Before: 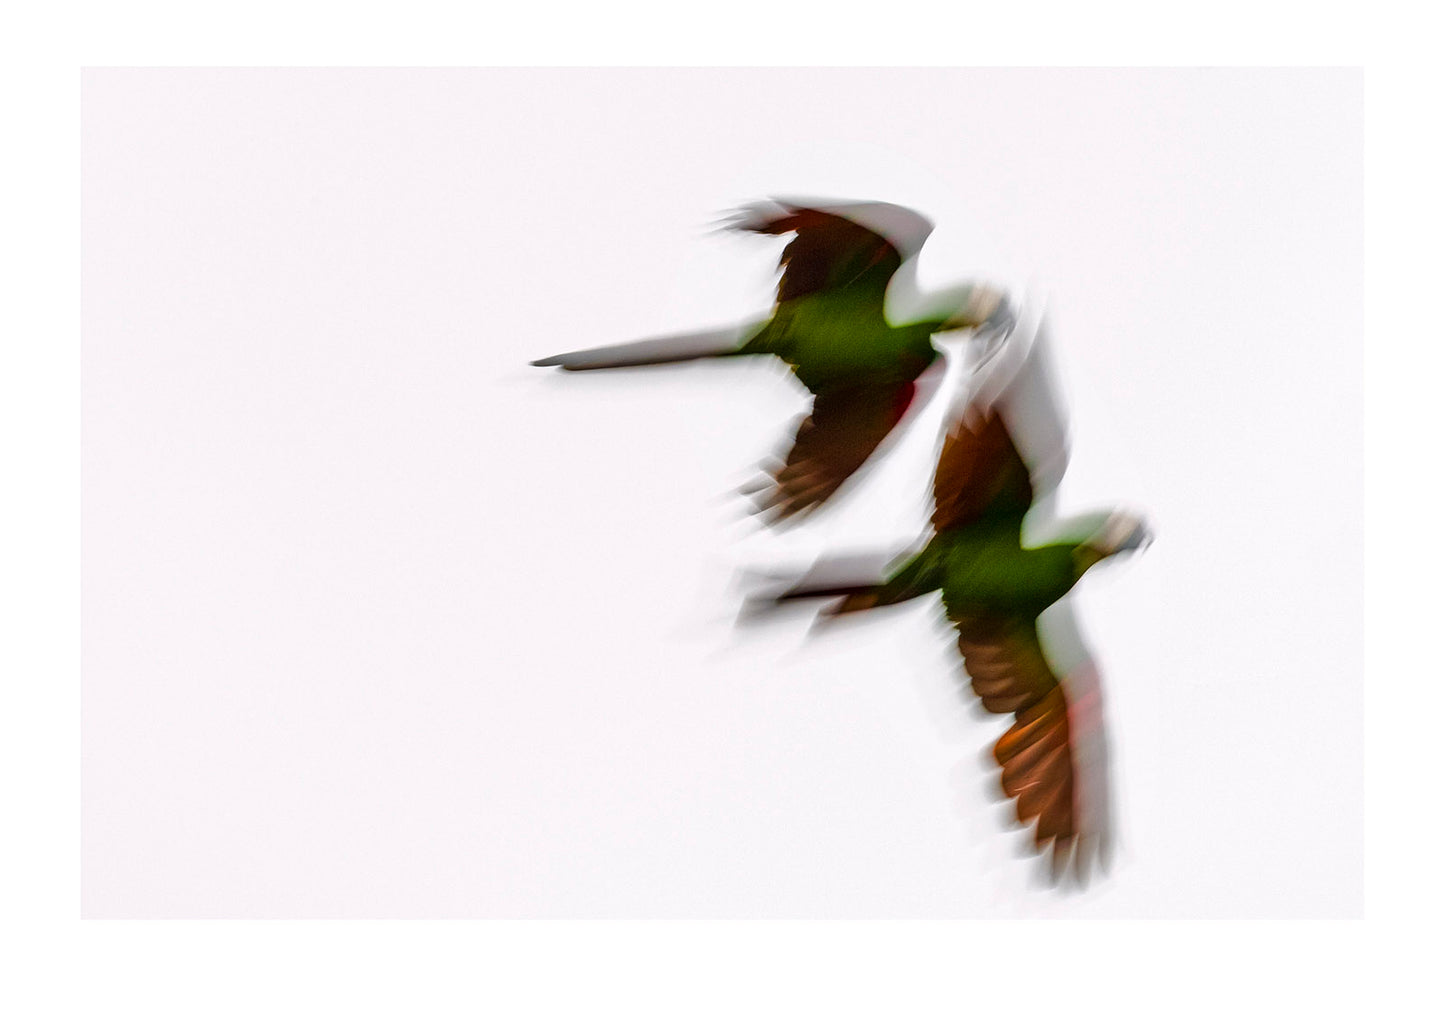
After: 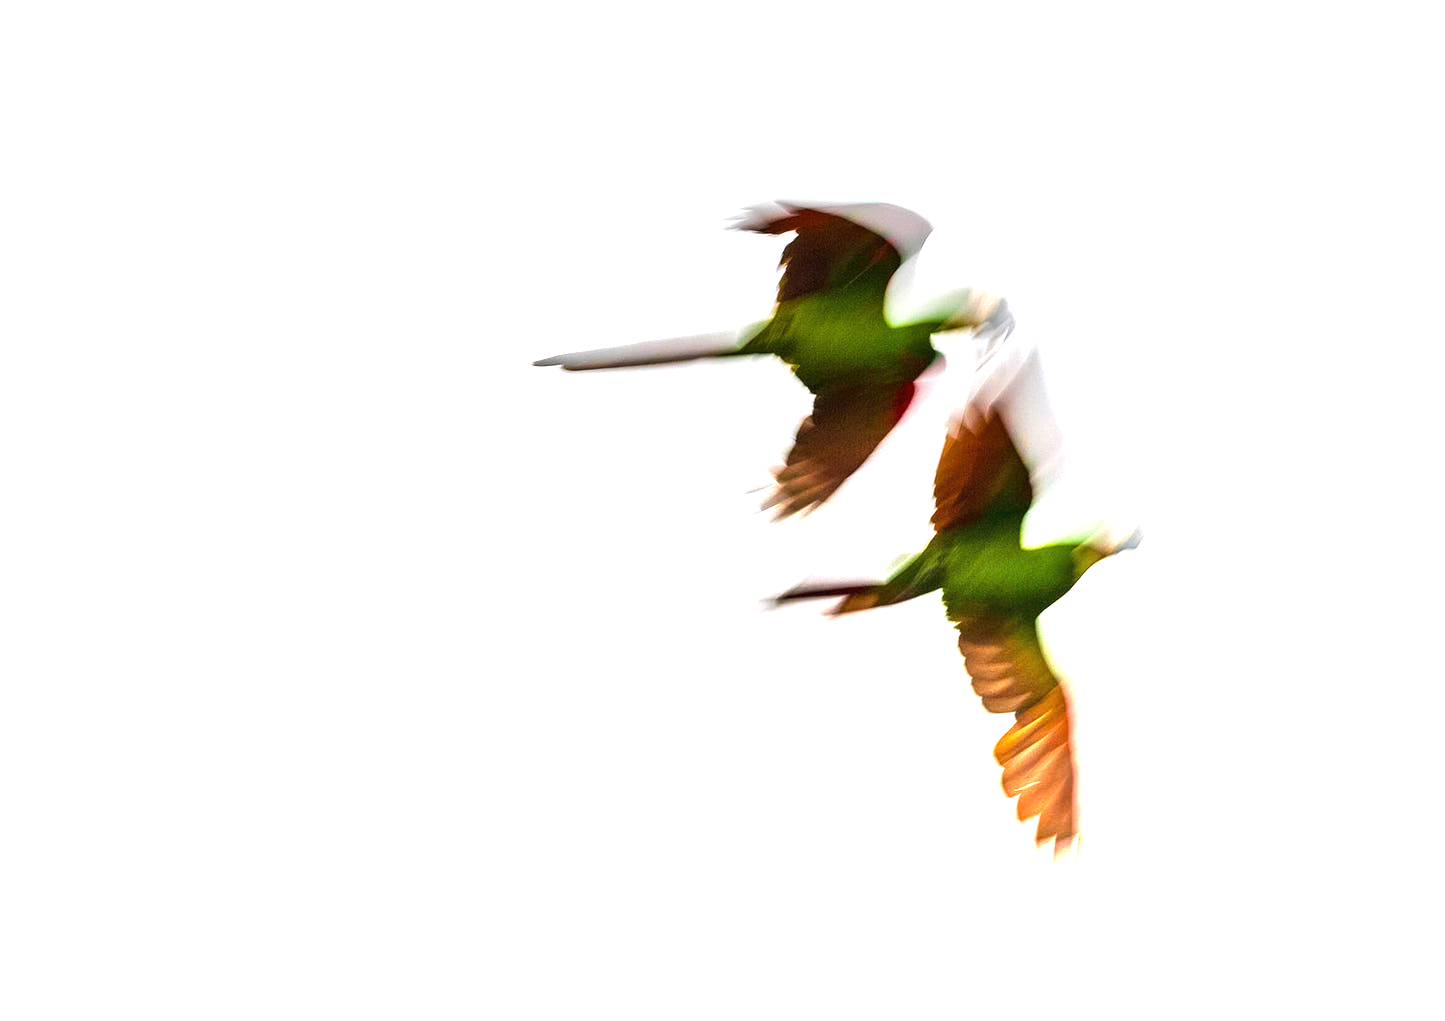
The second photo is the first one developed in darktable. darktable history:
exposure: black level correction 0, exposure 0.5 EV, compensate highlight preservation false
graduated density: density -3.9 EV
